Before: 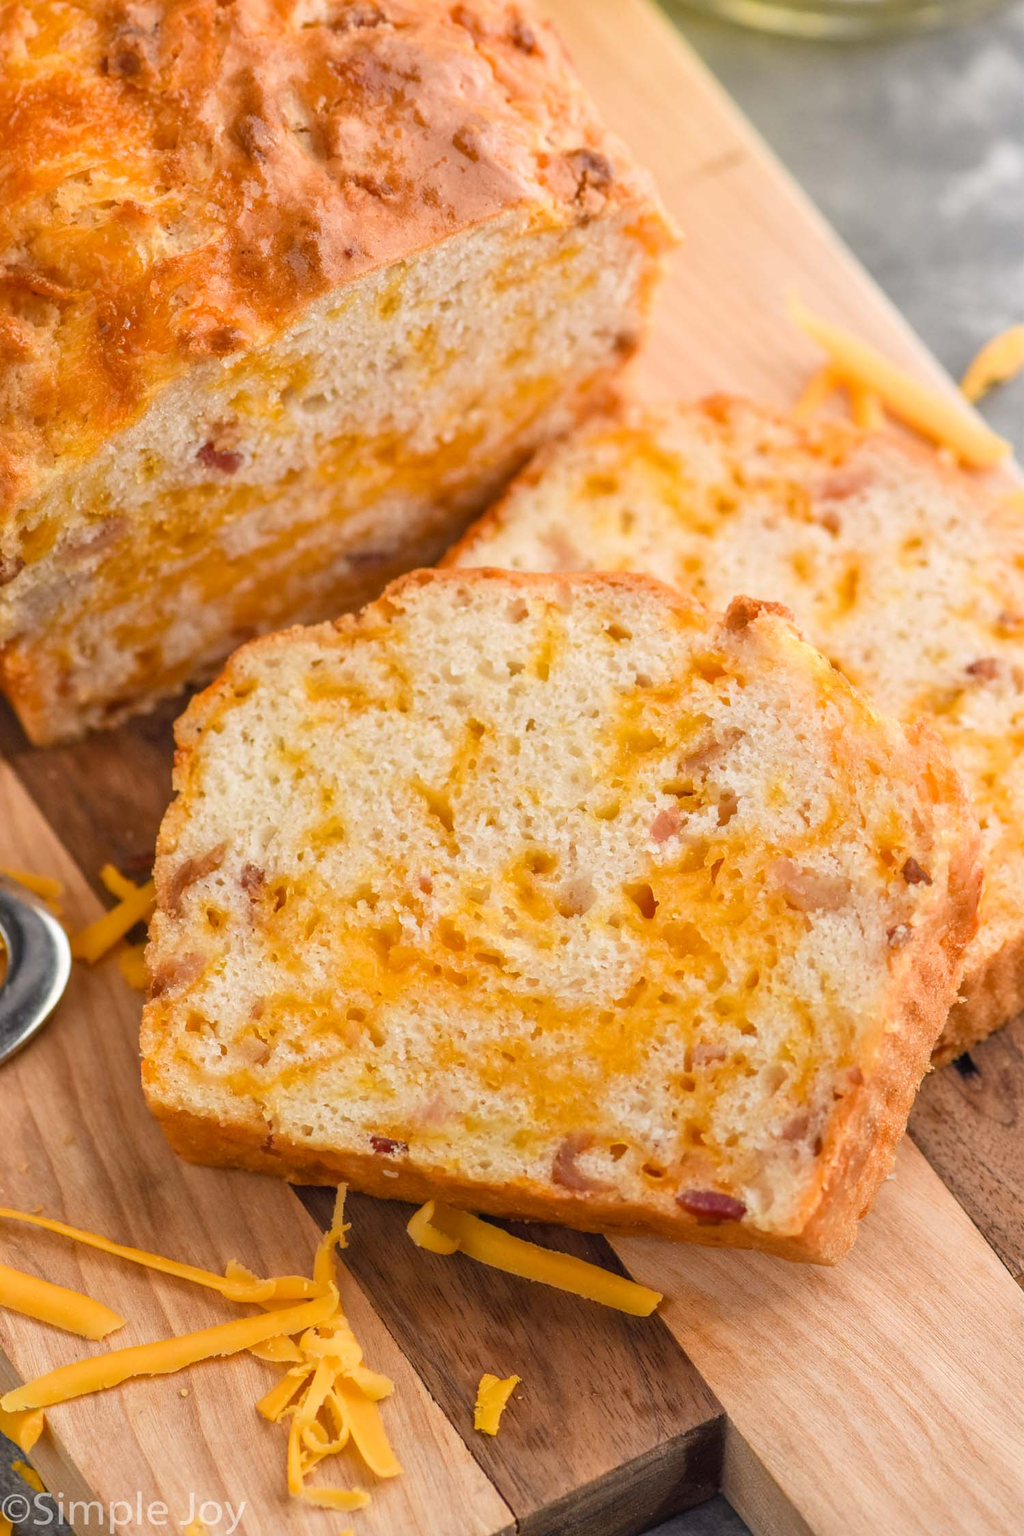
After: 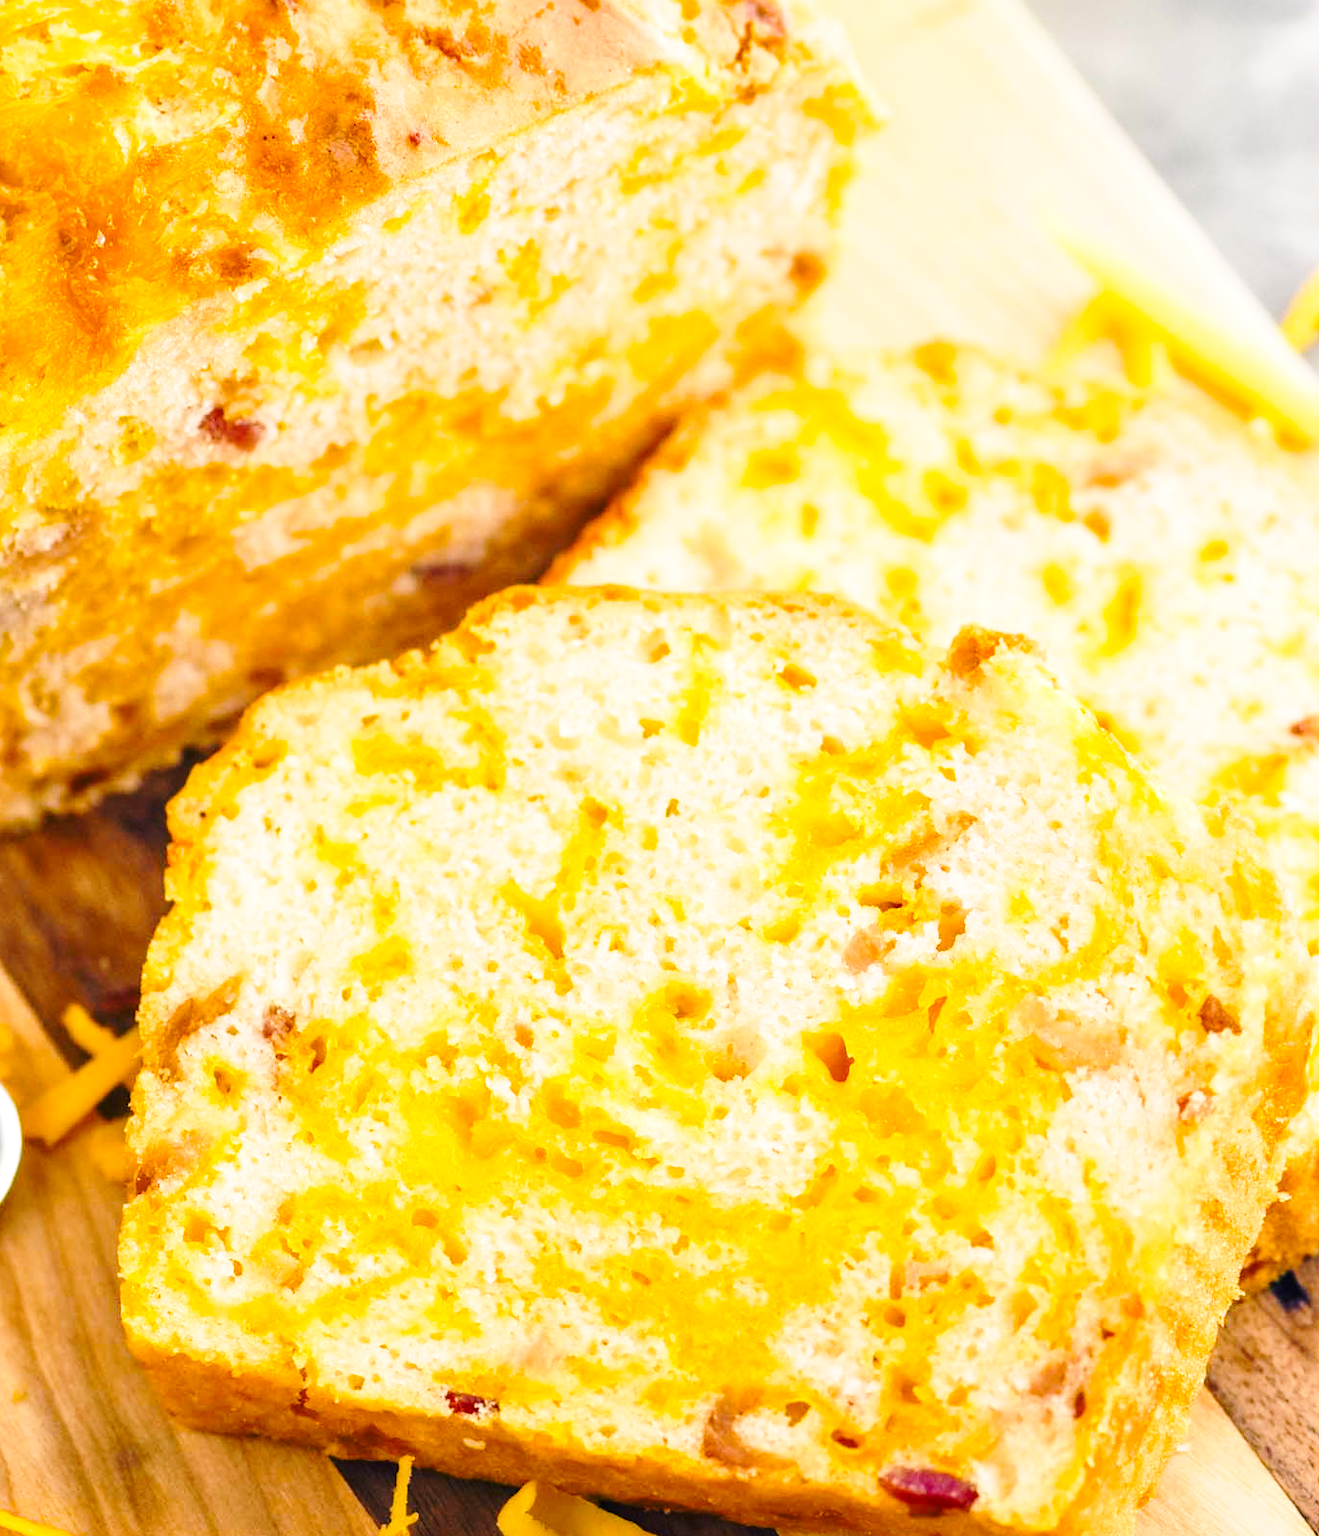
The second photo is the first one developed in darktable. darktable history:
exposure: exposure 0.215 EV, compensate highlight preservation false
crop: left 5.518%, top 10.091%, right 3.543%, bottom 19.313%
color balance rgb: shadows lift › luminance -40.715%, shadows lift › chroma 14.165%, shadows lift › hue 258.54°, linear chroma grading › global chroma 14.763%, perceptual saturation grading › global saturation 0.623%, global vibrance 25.471%
base curve: curves: ch0 [(0, 0) (0.032, 0.037) (0.105, 0.228) (0.435, 0.76) (0.856, 0.983) (1, 1)], preserve colors none
